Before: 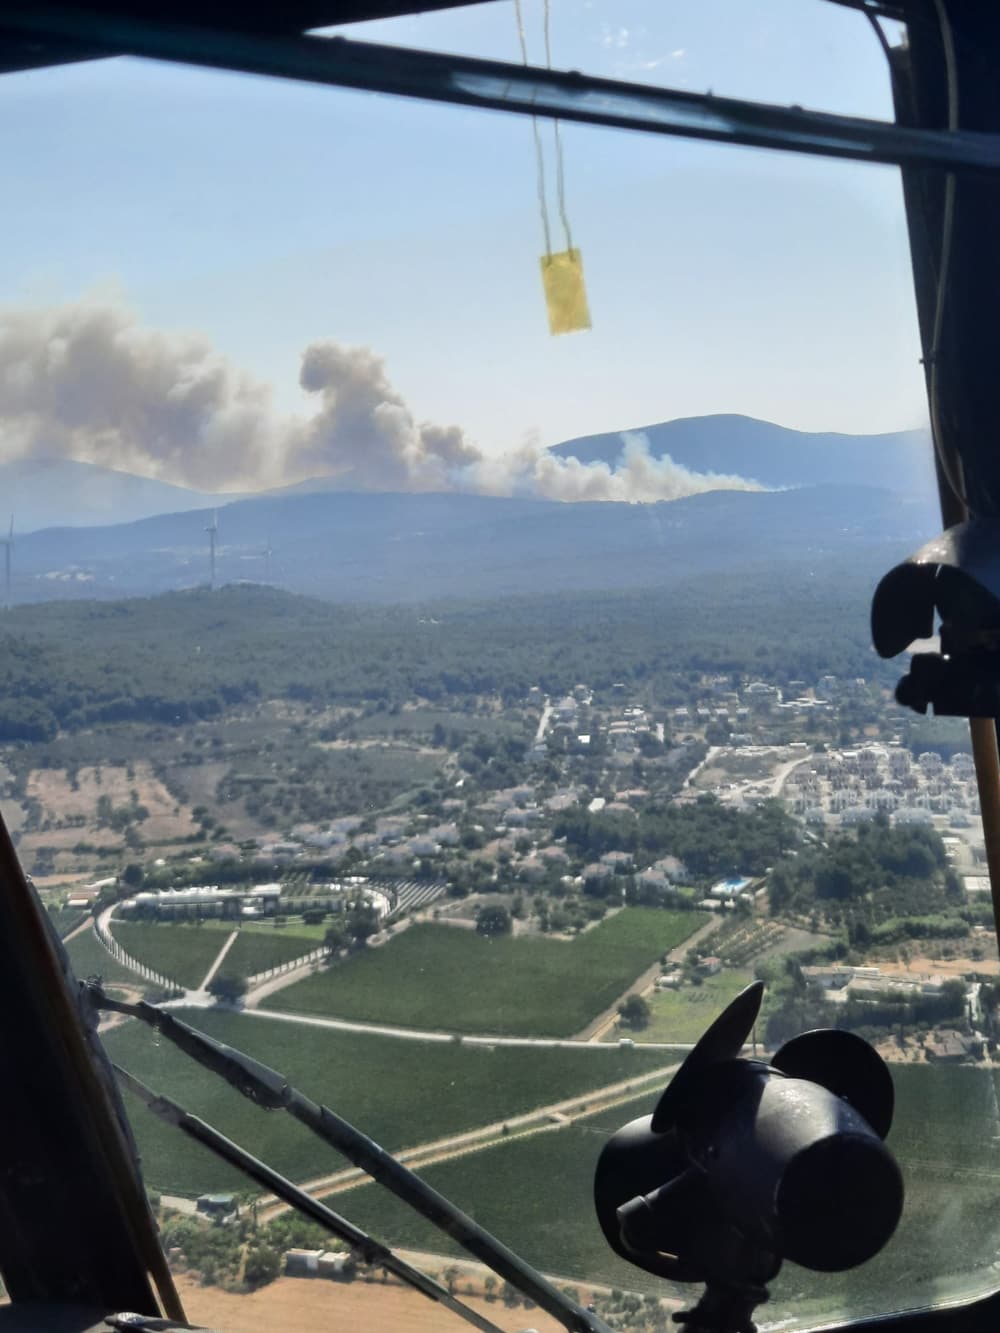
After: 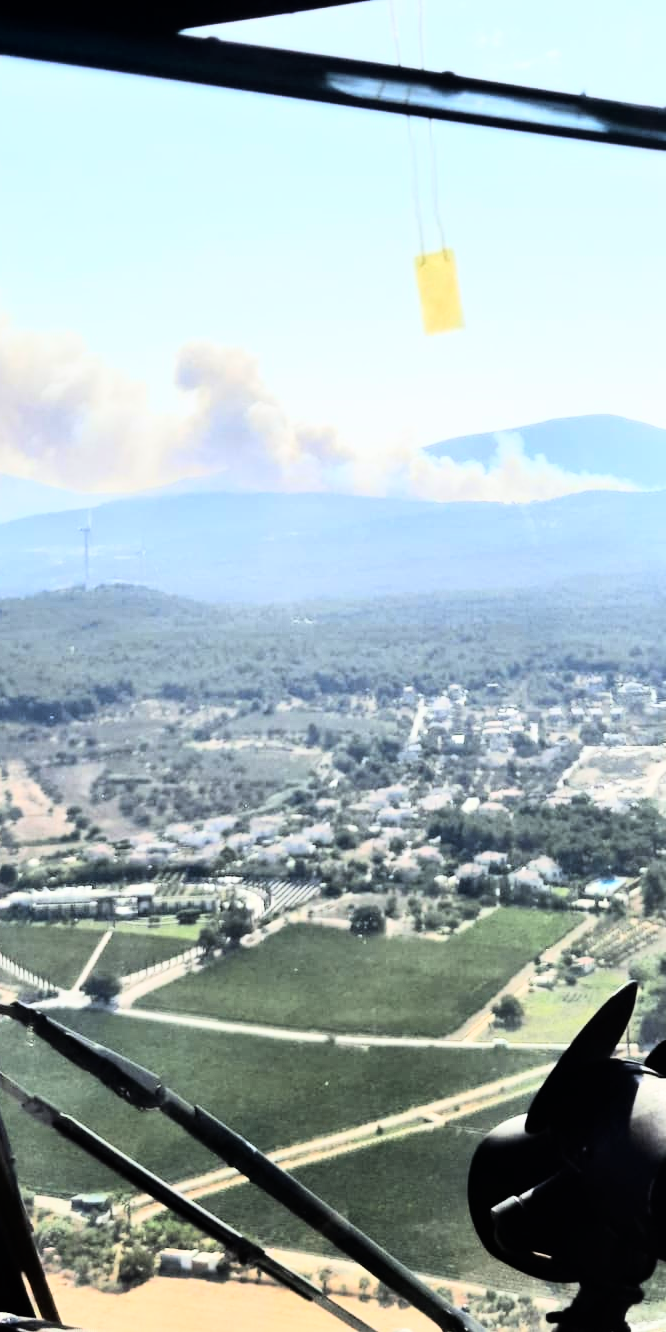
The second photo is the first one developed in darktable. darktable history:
rgb curve: curves: ch0 [(0, 0) (0.21, 0.15) (0.24, 0.21) (0.5, 0.75) (0.75, 0.96) (0.89, 0.99) (1, 1)]; ch1 [(0, 0.02) (0.21, 0.13) (0.25, 0.2) (0.5, 0.67) (0.75, 0.9) (0.89, 0.97) (1, 1)]; ch2 [(0, 0.02) (0.21, 0.13) (0.25, 0.2) (0.5, 0.67) (0.75, 0.9) (0.89, 0.97) (1, 1)], compensate middle gray true
crop and rotate: left 12.648%, right 20.685%
